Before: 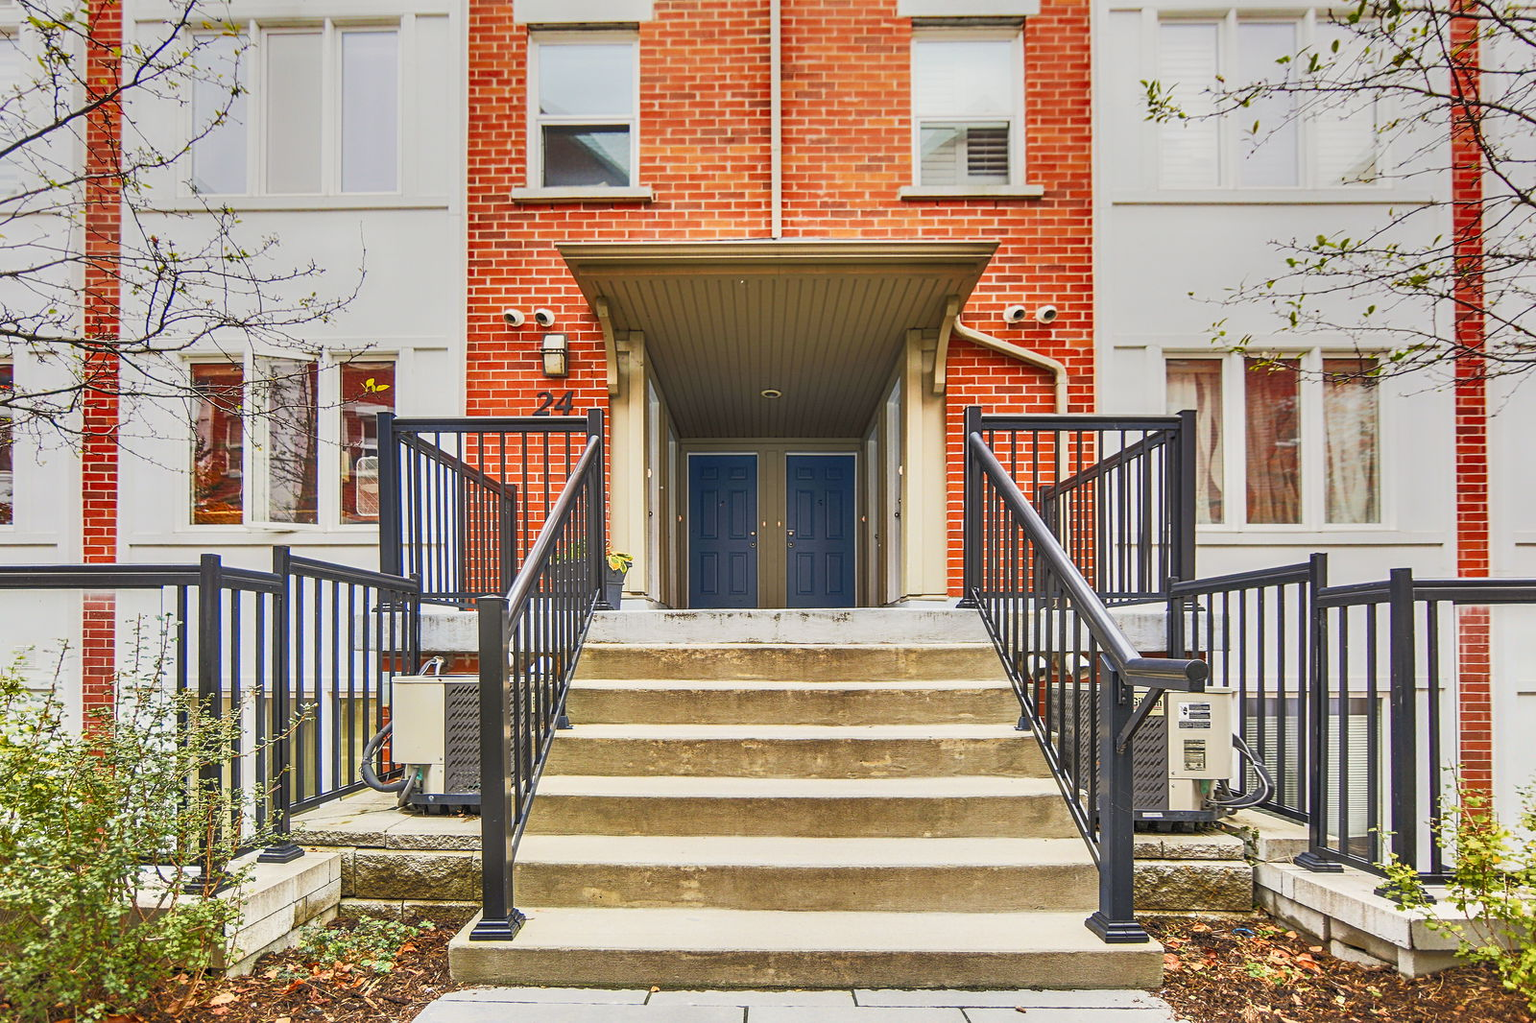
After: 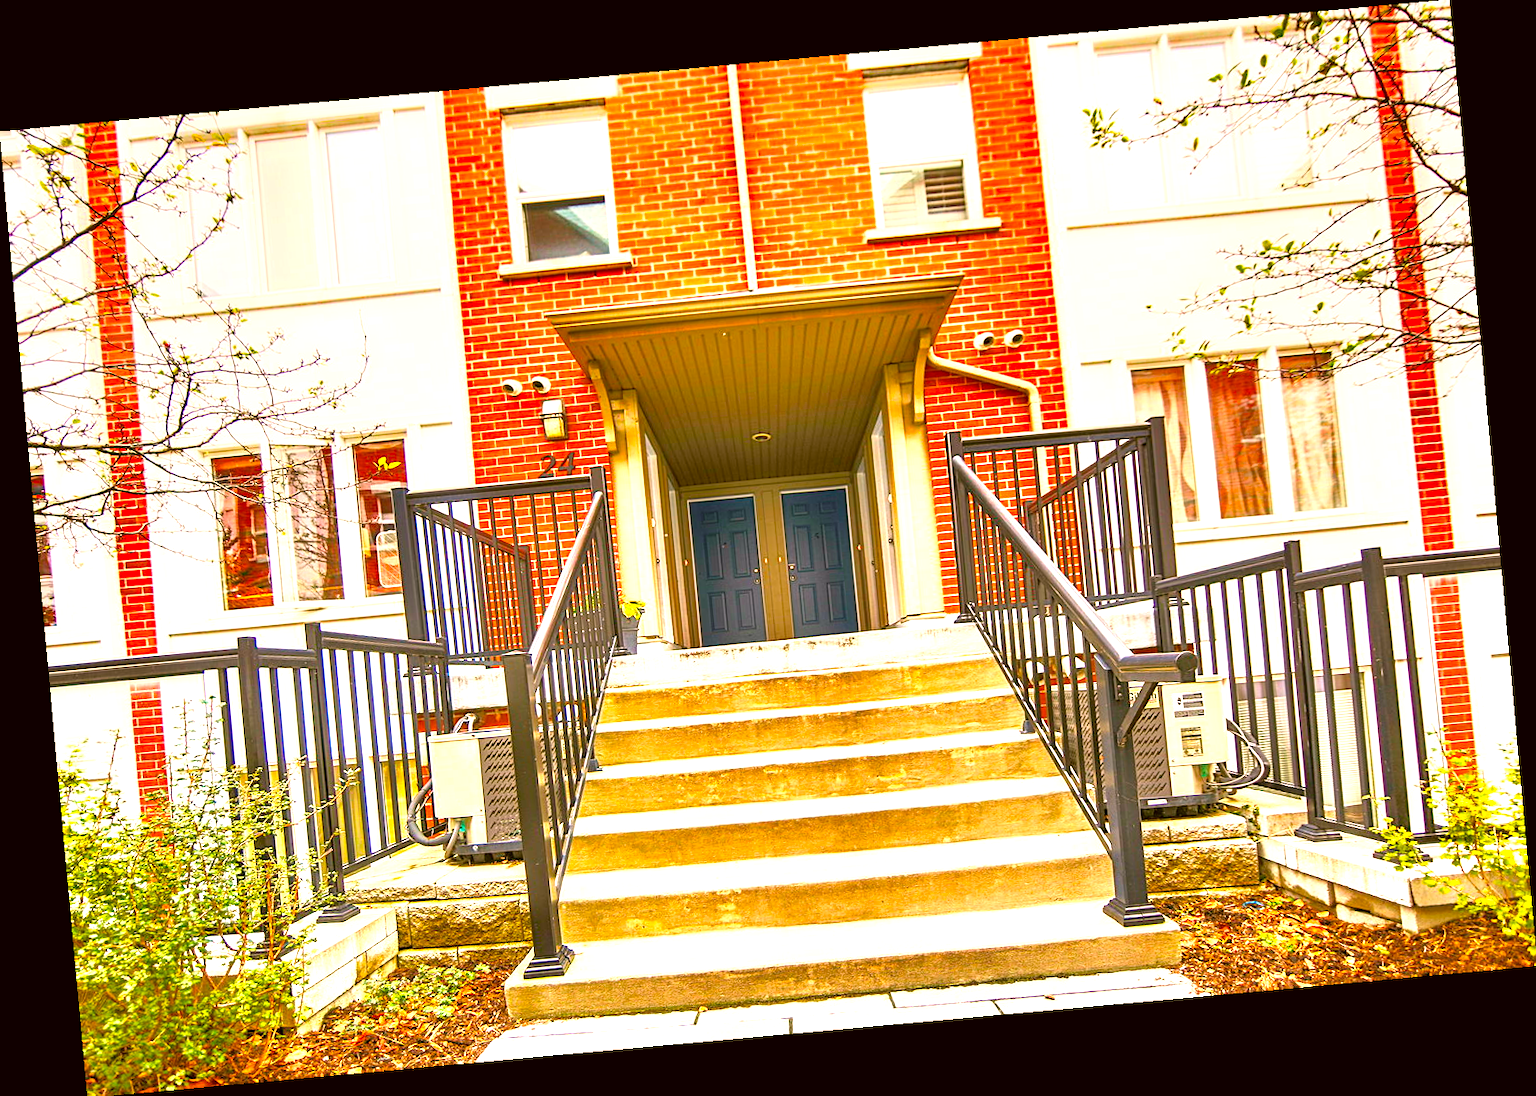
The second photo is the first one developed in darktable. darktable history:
color balance rgb: perceptual saturation grading › global saturation 25%, global vibrance 20%
rotate and perspective: rotation -5.2°, automatic cropping off
exposure: black level correction 0, exposure 1.1 EV, compensate highlight preservation false
color correction: highlights a* 8.98, highlights b* 15.09, shadows a* -0.49, shadows b* 26.52
